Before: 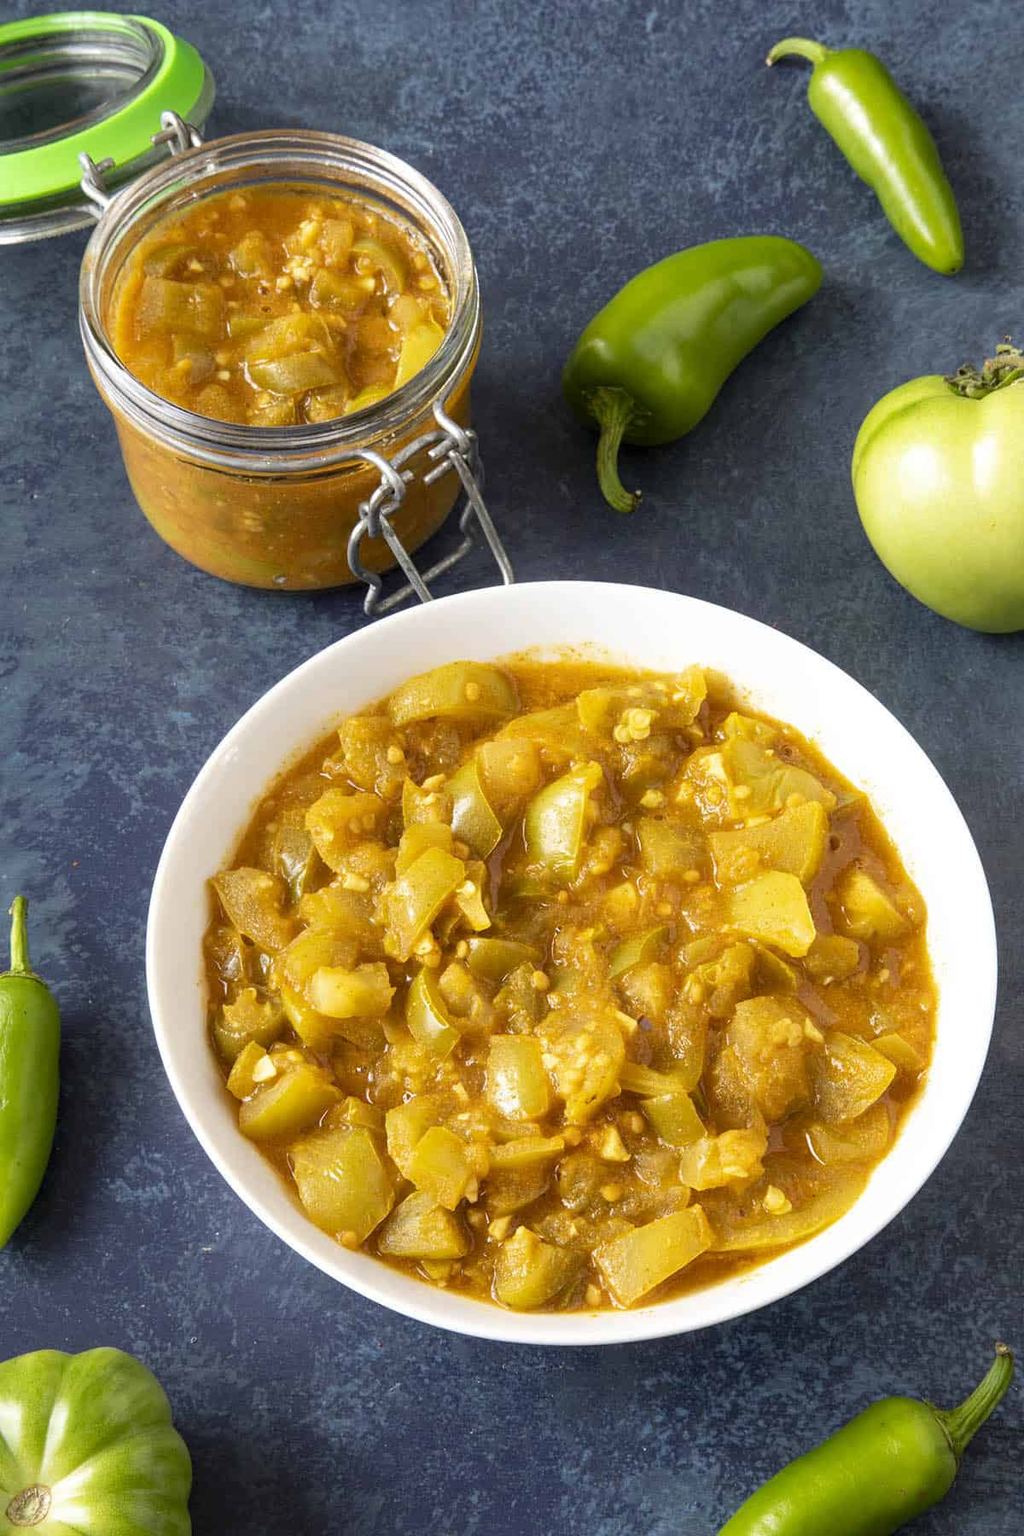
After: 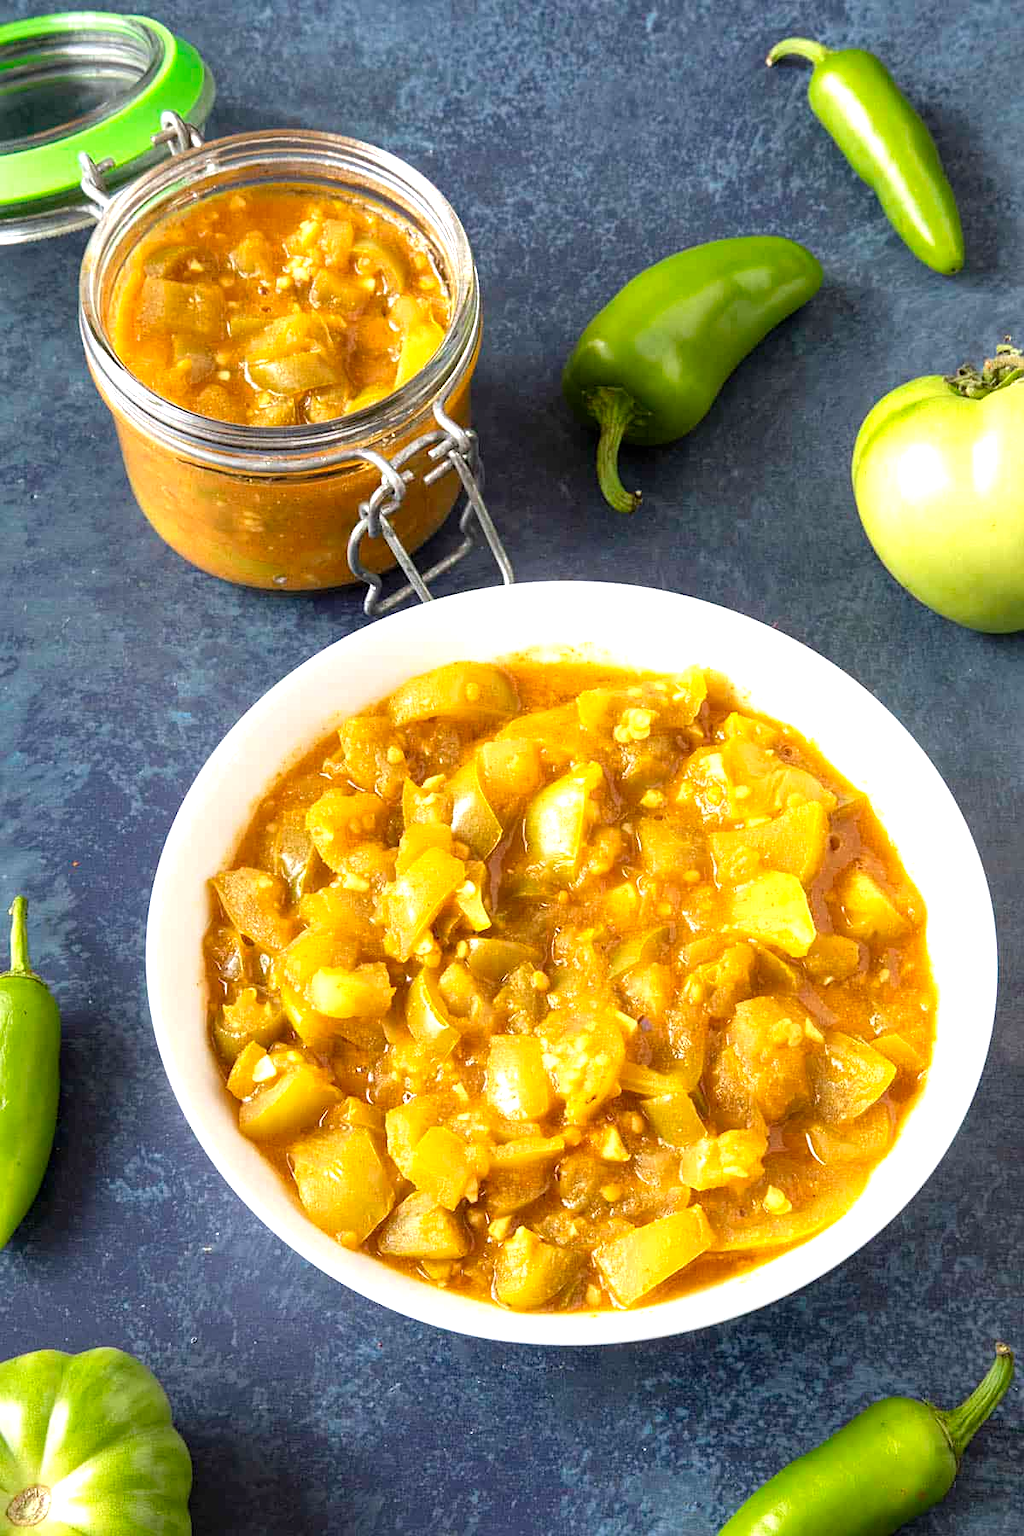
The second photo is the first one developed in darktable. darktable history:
exposure: black level correction 0, exposure 0.596 EV, compensate highlight preservation false
sharpen: amount 0.207
